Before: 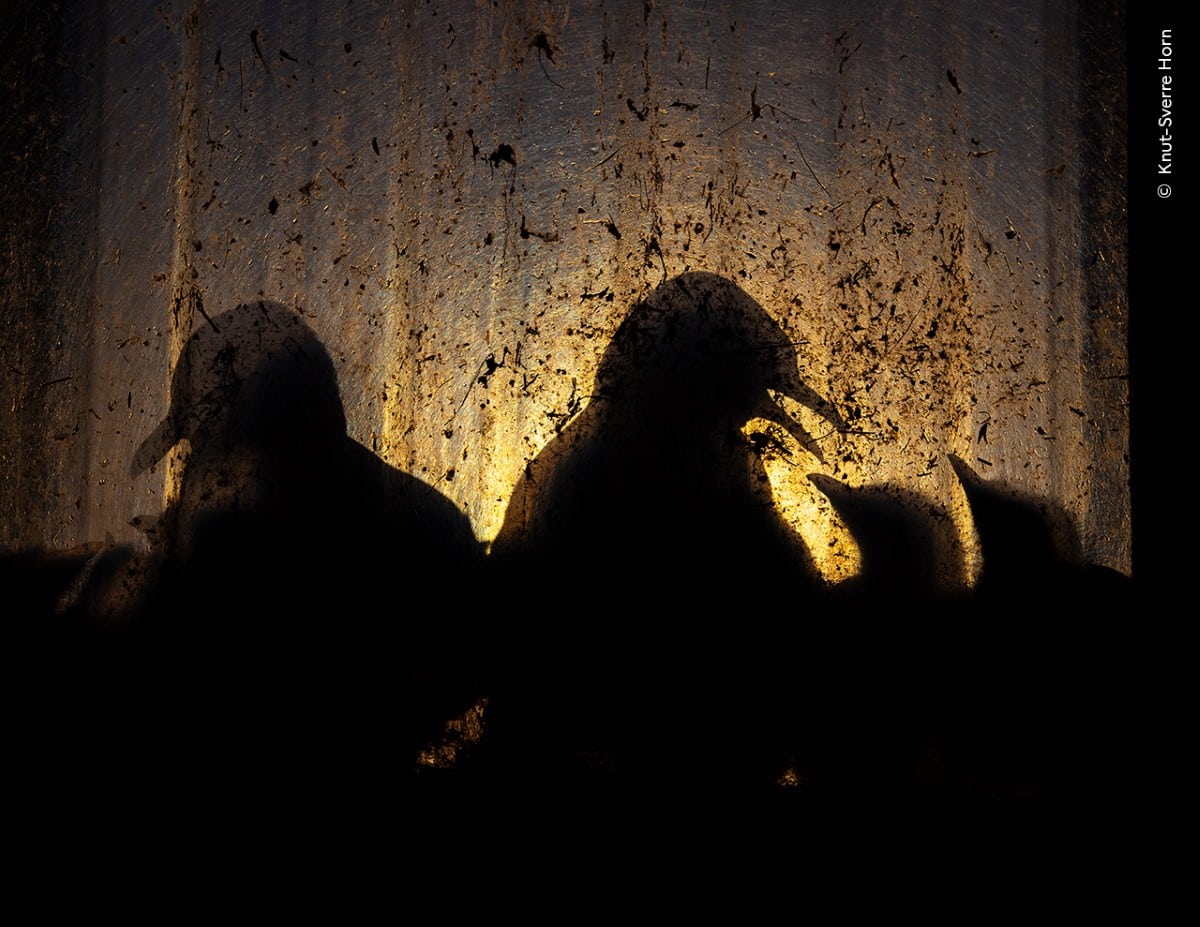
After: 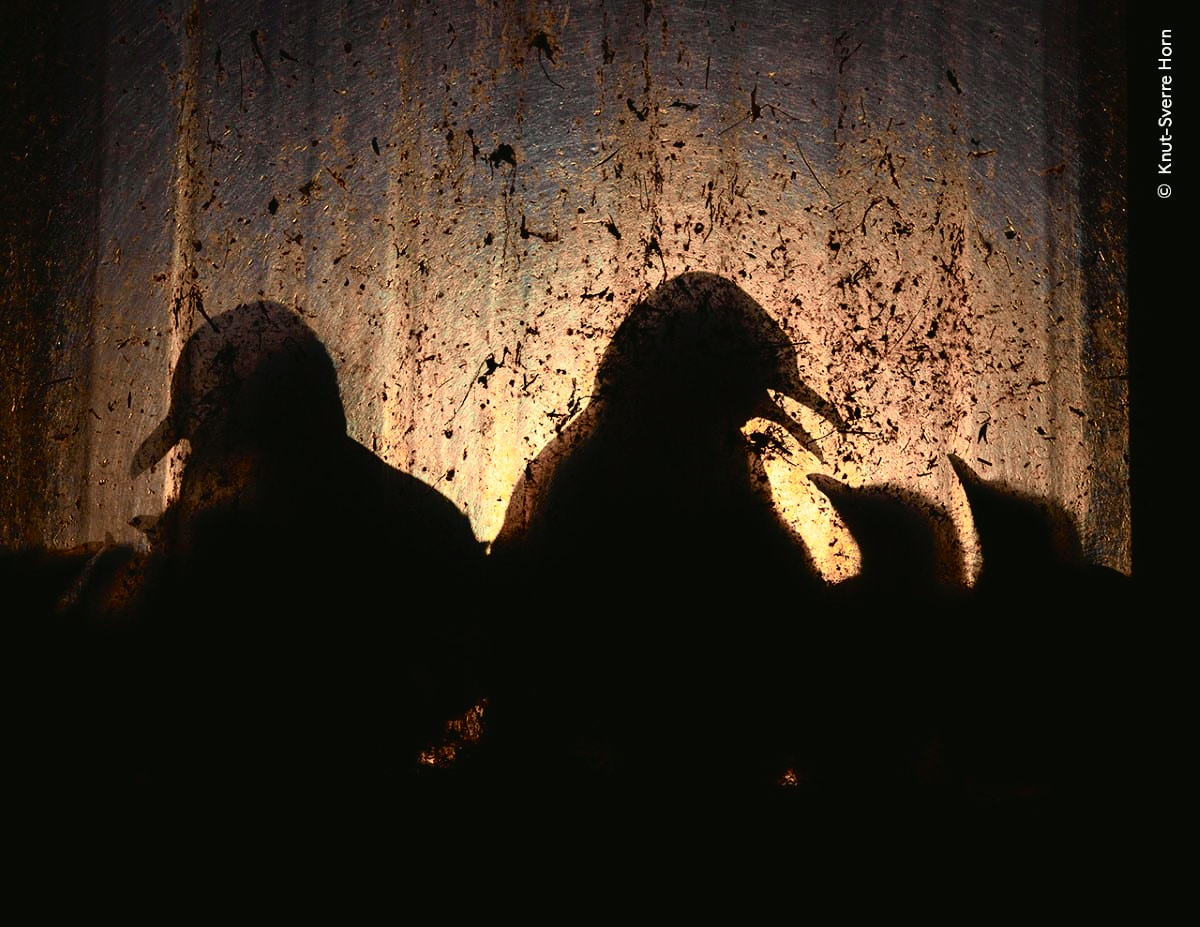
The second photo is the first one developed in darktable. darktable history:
exposure: exposure 0.217 EV, compensate highlight preservation false
tone curve: curves: ch0 [(0, 0.023) (0.113, 0.081) (0.204, 0.197) (0.498, 0.608) (0.709, 0.819) (0.984, 0.961)]; ch1 [(0, 0) (0.172, 0.123) (0.317, 0.272) (0.414, 0.382) (0.476, 0.479) (0.505, 0.501) (0.528, 0.54) (0.618, 0.647) (0.709, 0.764) (1, 1)]; ch2 [(0, 0) (0.411, 0.424) (0.492, 0.502) (0.521, 0.521) (0.55, 0.576) (0.686, 0.638) (1, 1)], color space Lab, independent channels, preserve colors none
